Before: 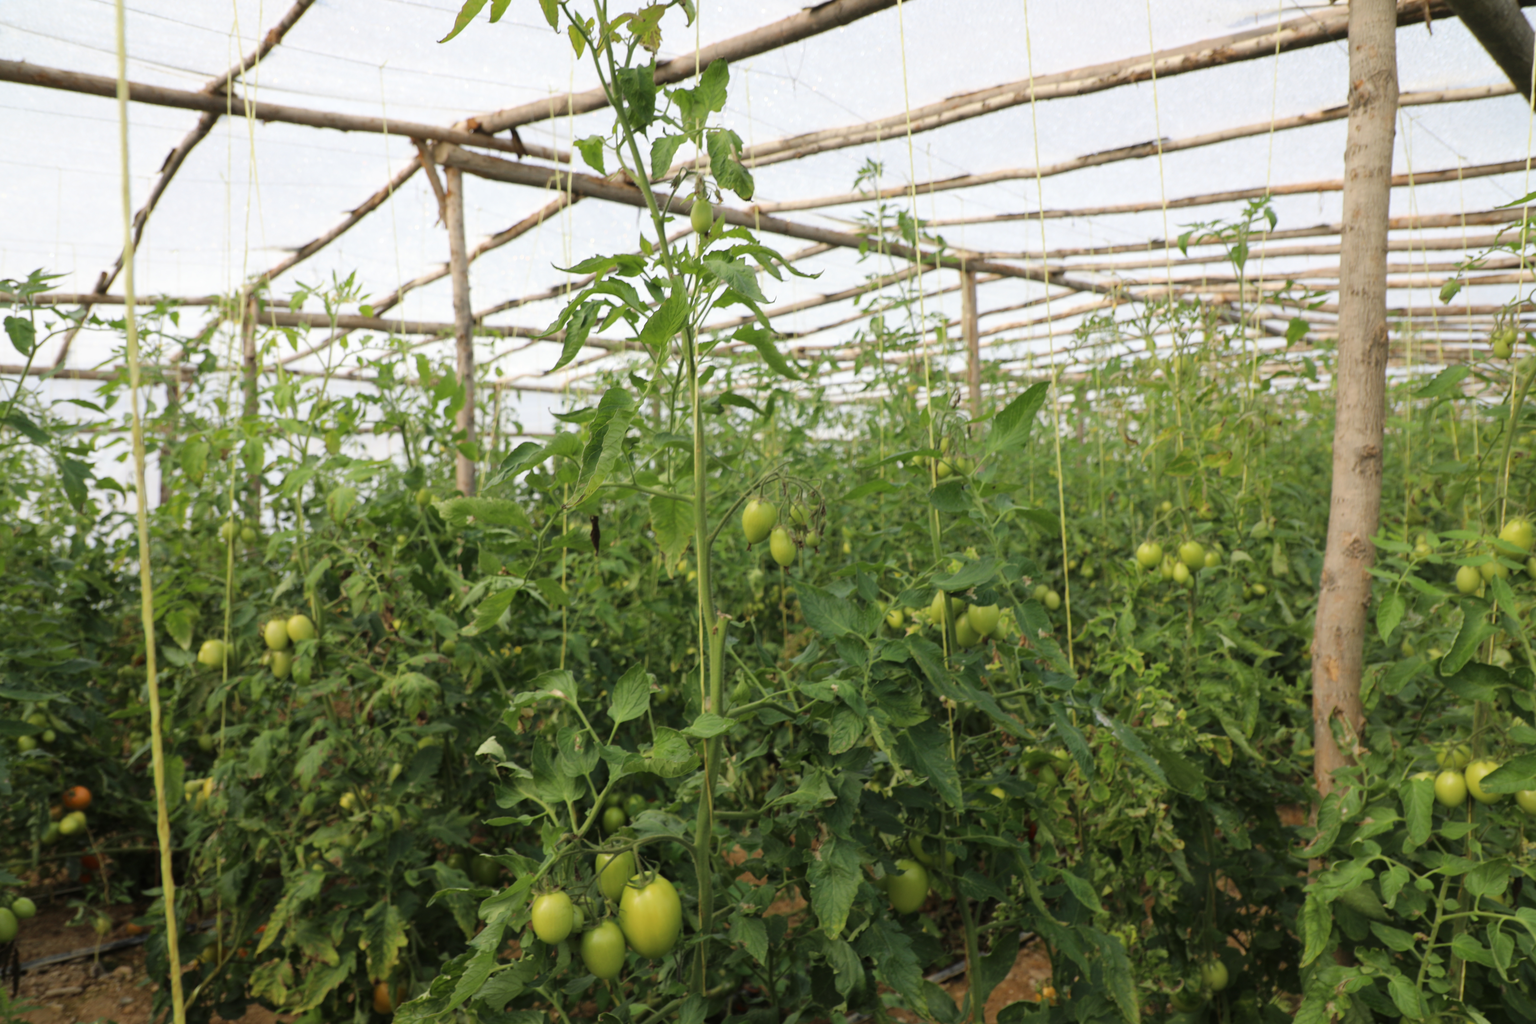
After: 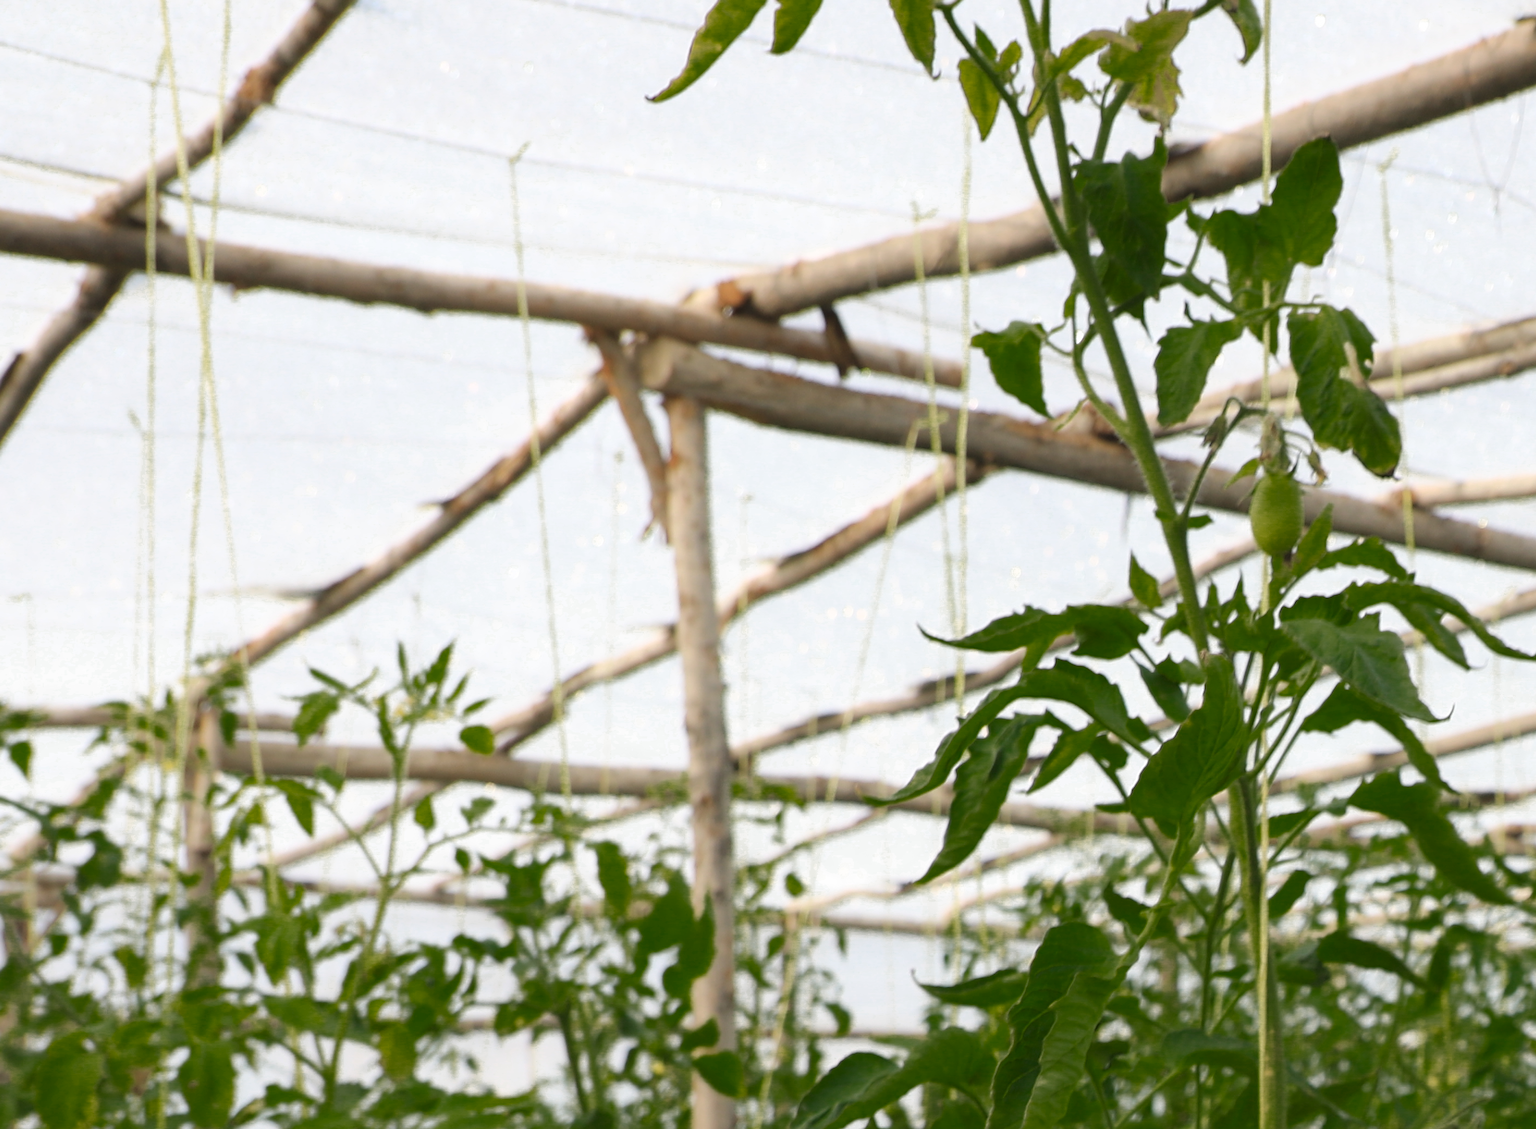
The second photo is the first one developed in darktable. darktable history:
contrast equalizer: y [[0.5, 0.5, 0.478, 0.5, 0.5, 0.5], [0.5 ×6], [0.5 ×6], [0 ×6], [0 ×6]]
crop and rotate: left 10.817%, top 0.062%, right 47.194%, bottom 53.626%
color zones: curves: ch0 [(0.25, 0.5) (0.347, 0.092) (0.75, 0.5)]; ch1 [(0.25, 0.5) (0.33, 0.51) (0.75, 0.5)]
sharpen: on, module defaults
